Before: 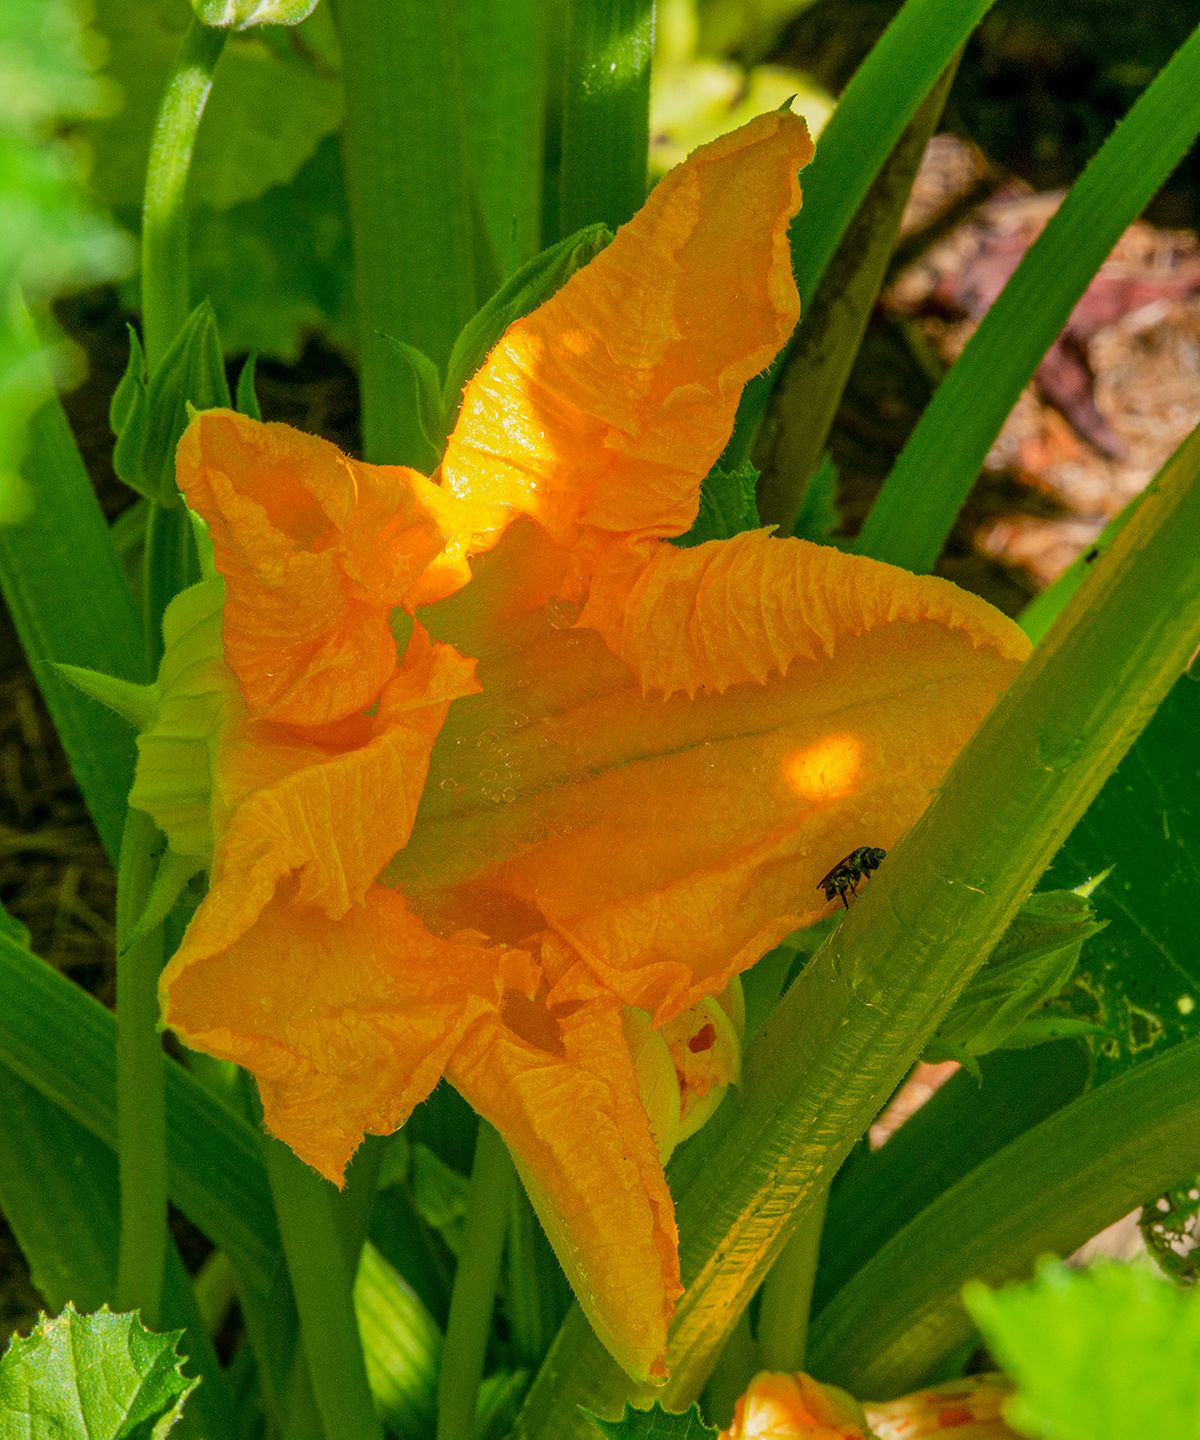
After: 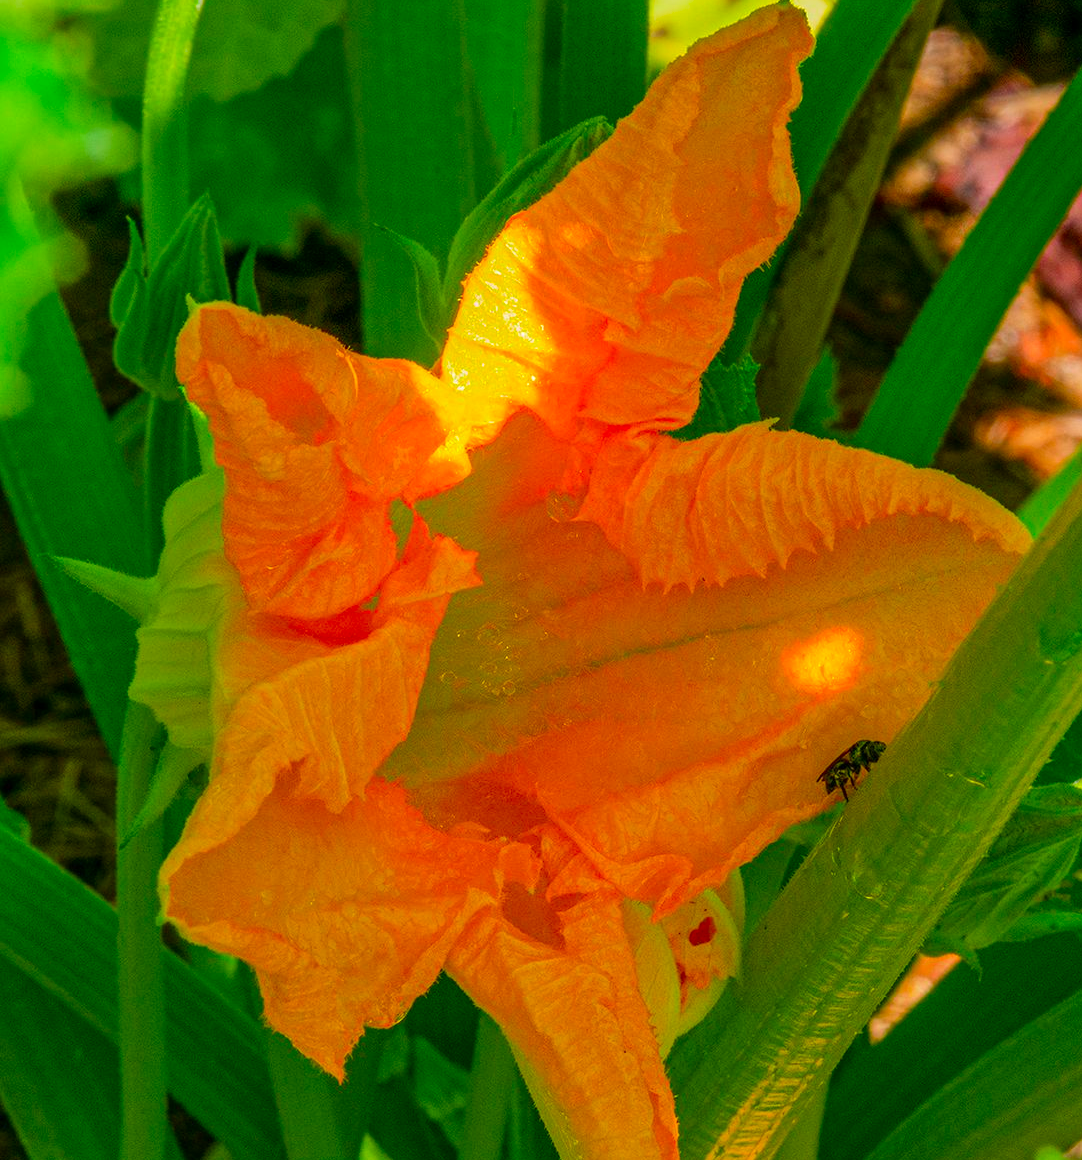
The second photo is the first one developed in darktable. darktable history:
contrast brightness saturation: saturation 0.486
crop: top 7.496%, right 9.775%, bottom 11.934%
